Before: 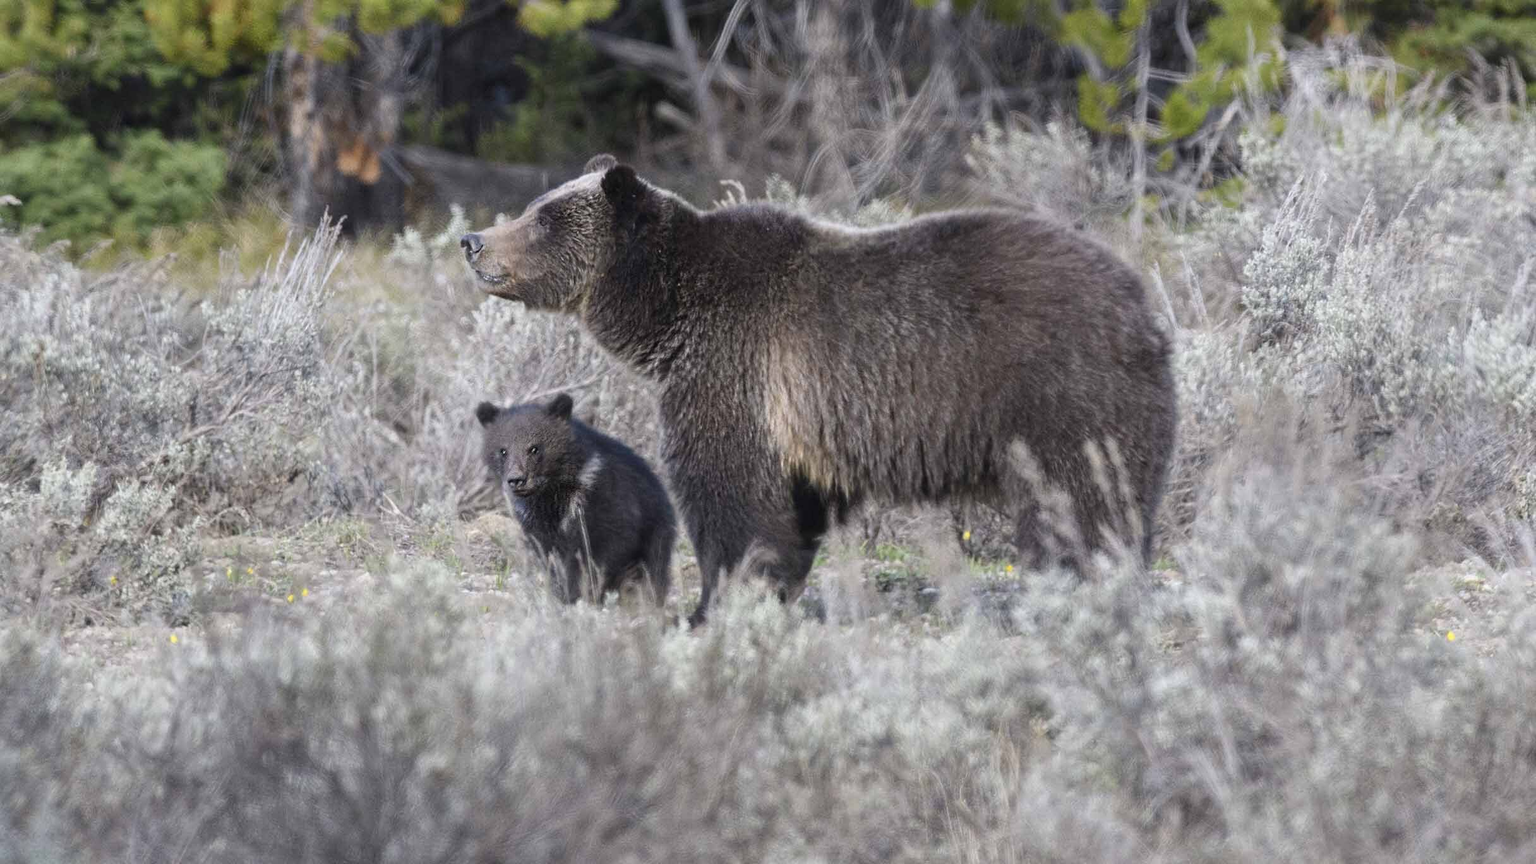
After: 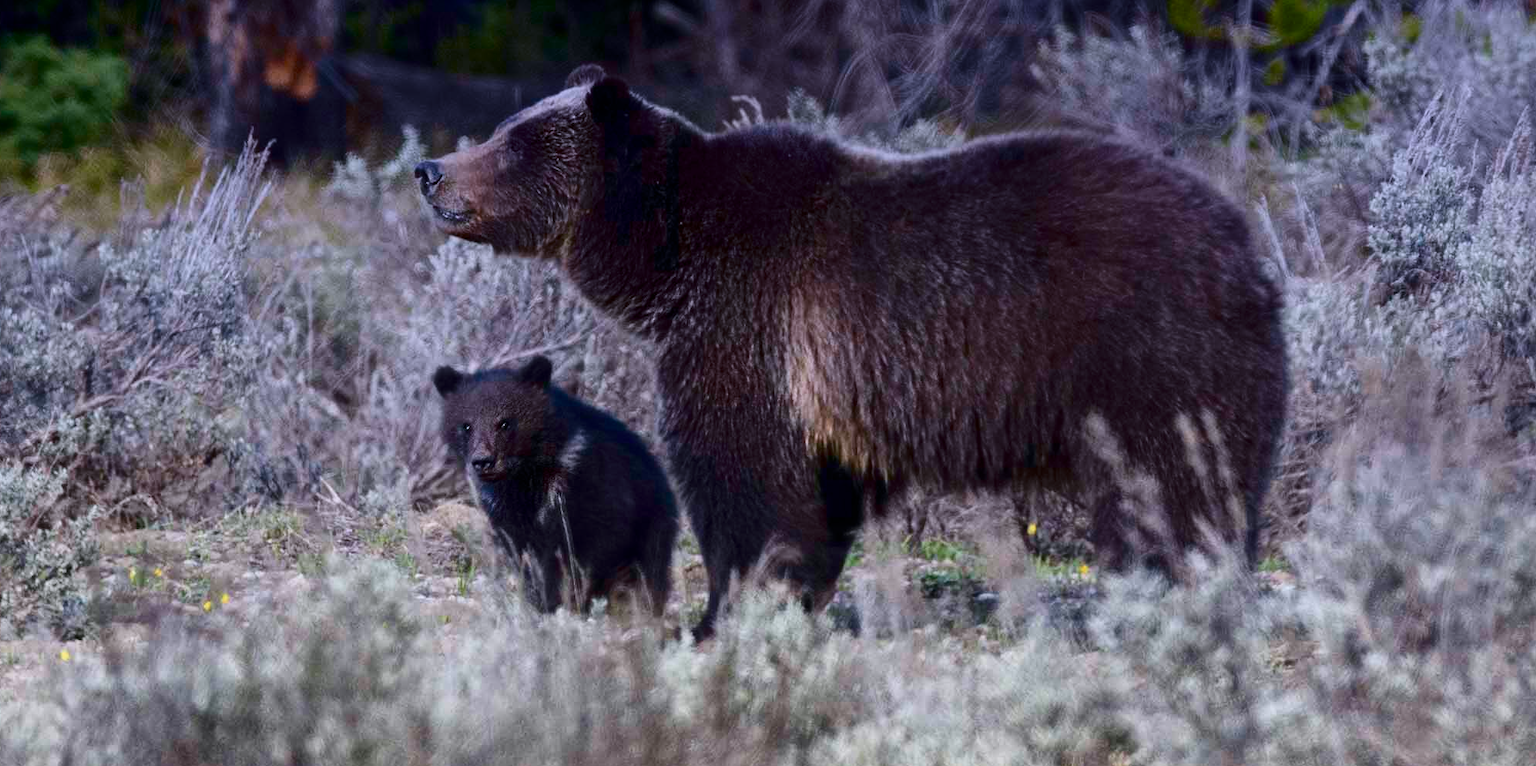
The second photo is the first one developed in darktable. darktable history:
contrast brightness saturation: contrast 0.19, brightness -0.24, saturation 0.11
crop: left 7.856%, top 11.836%, right 10.12%, bottom 15.387%
graduated density: hue 238.83°, saturation 50%
velvia: on, module defaults
color balance rgb: perceptual saturation grading › global saturation 20%, perceptual saturation grading › highlights -25%, perceptual saturation grading › shadows 25%
